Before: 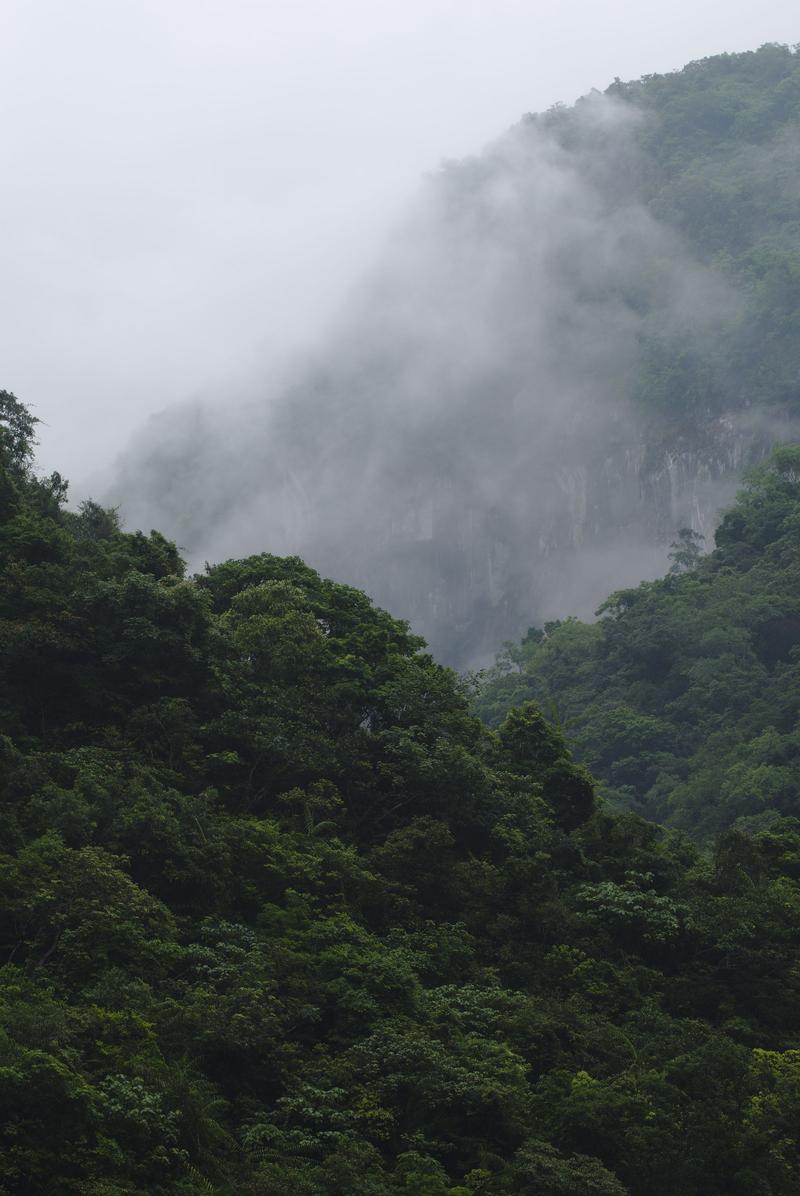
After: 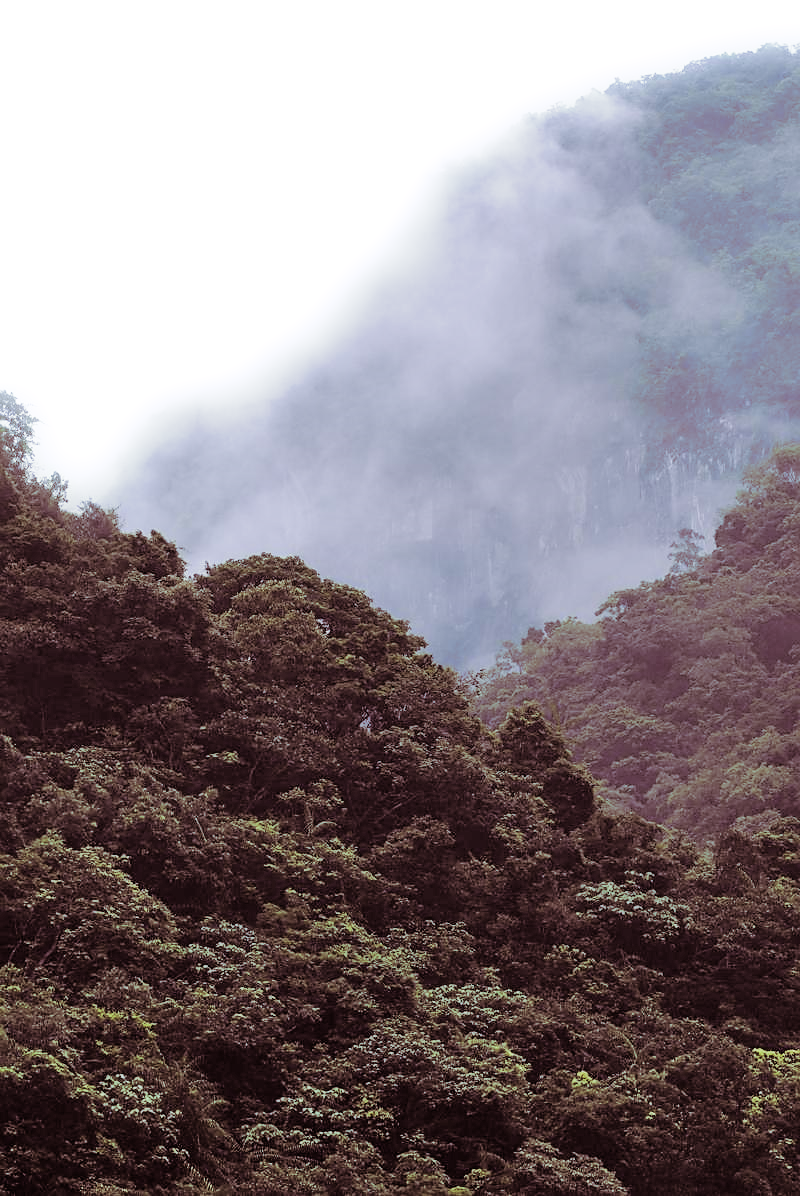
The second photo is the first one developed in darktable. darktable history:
white balance: red 1.004, blue 1.096
filmic rgb: black relative exposure -5 EV, hardness 2.88, contrast 1.1, highlights saturation mix -20%
split-toning: on, module defaults
sharpen: radius 1.864, amount 0.398, threshold 1.271
bloom: size 5%, threshold 95%, strength 15%
shadows and highlights: soften with gaussian
exposure: black level correction 0, exposure 1.125 EV, compensate exposure bias true, compensate highlight preservation false
